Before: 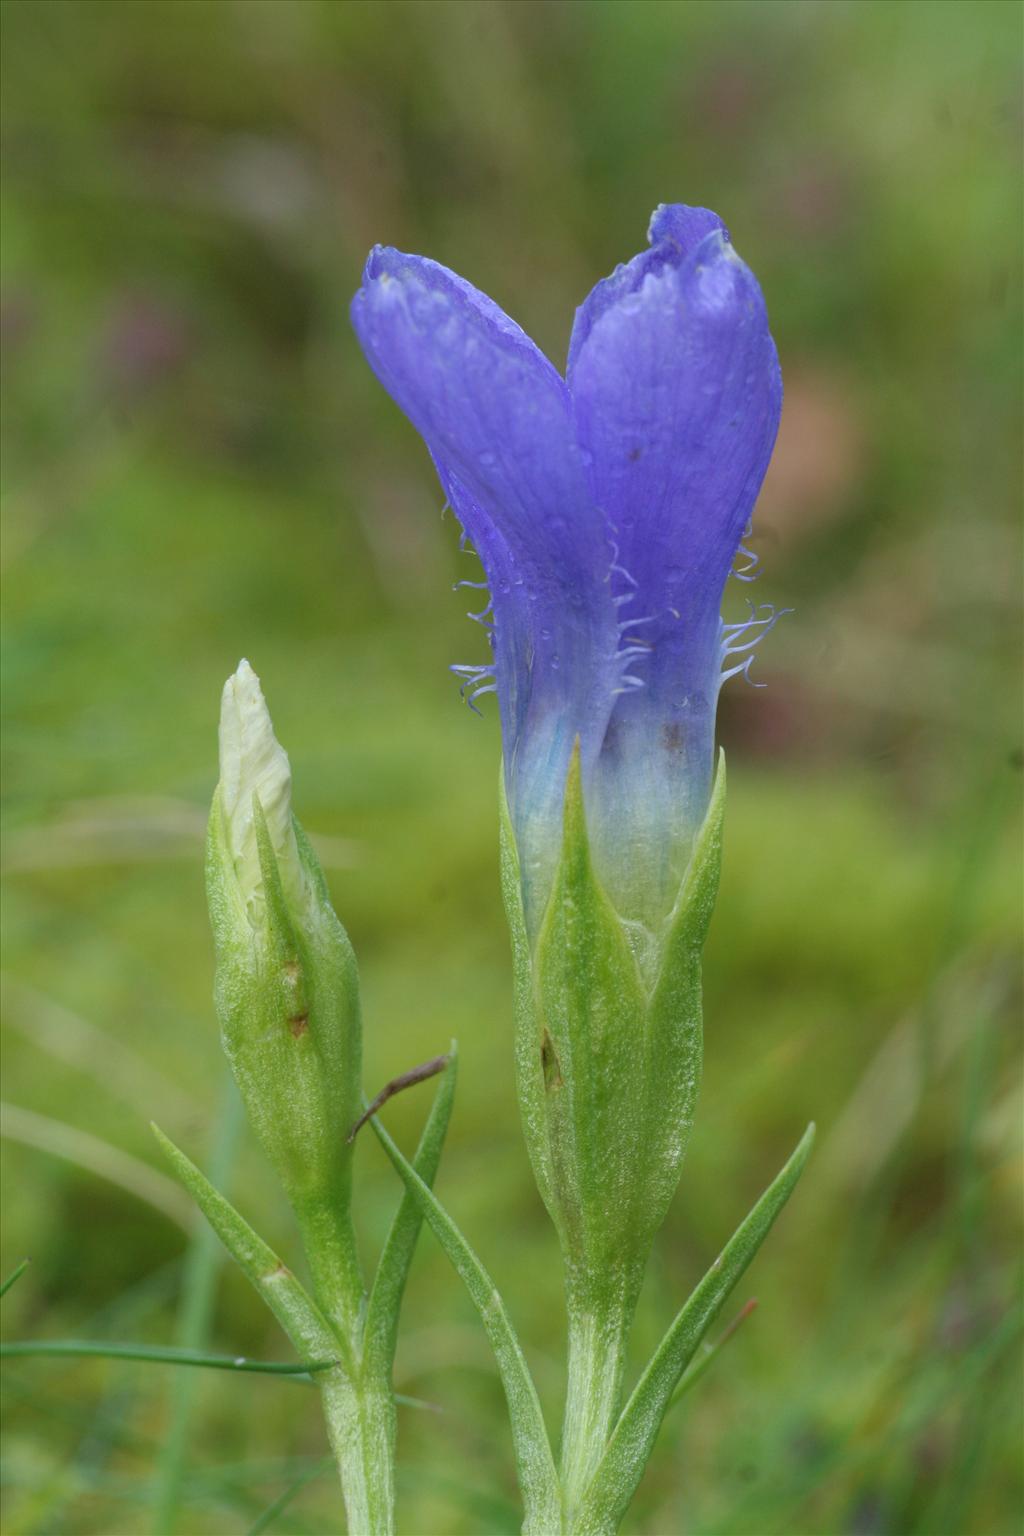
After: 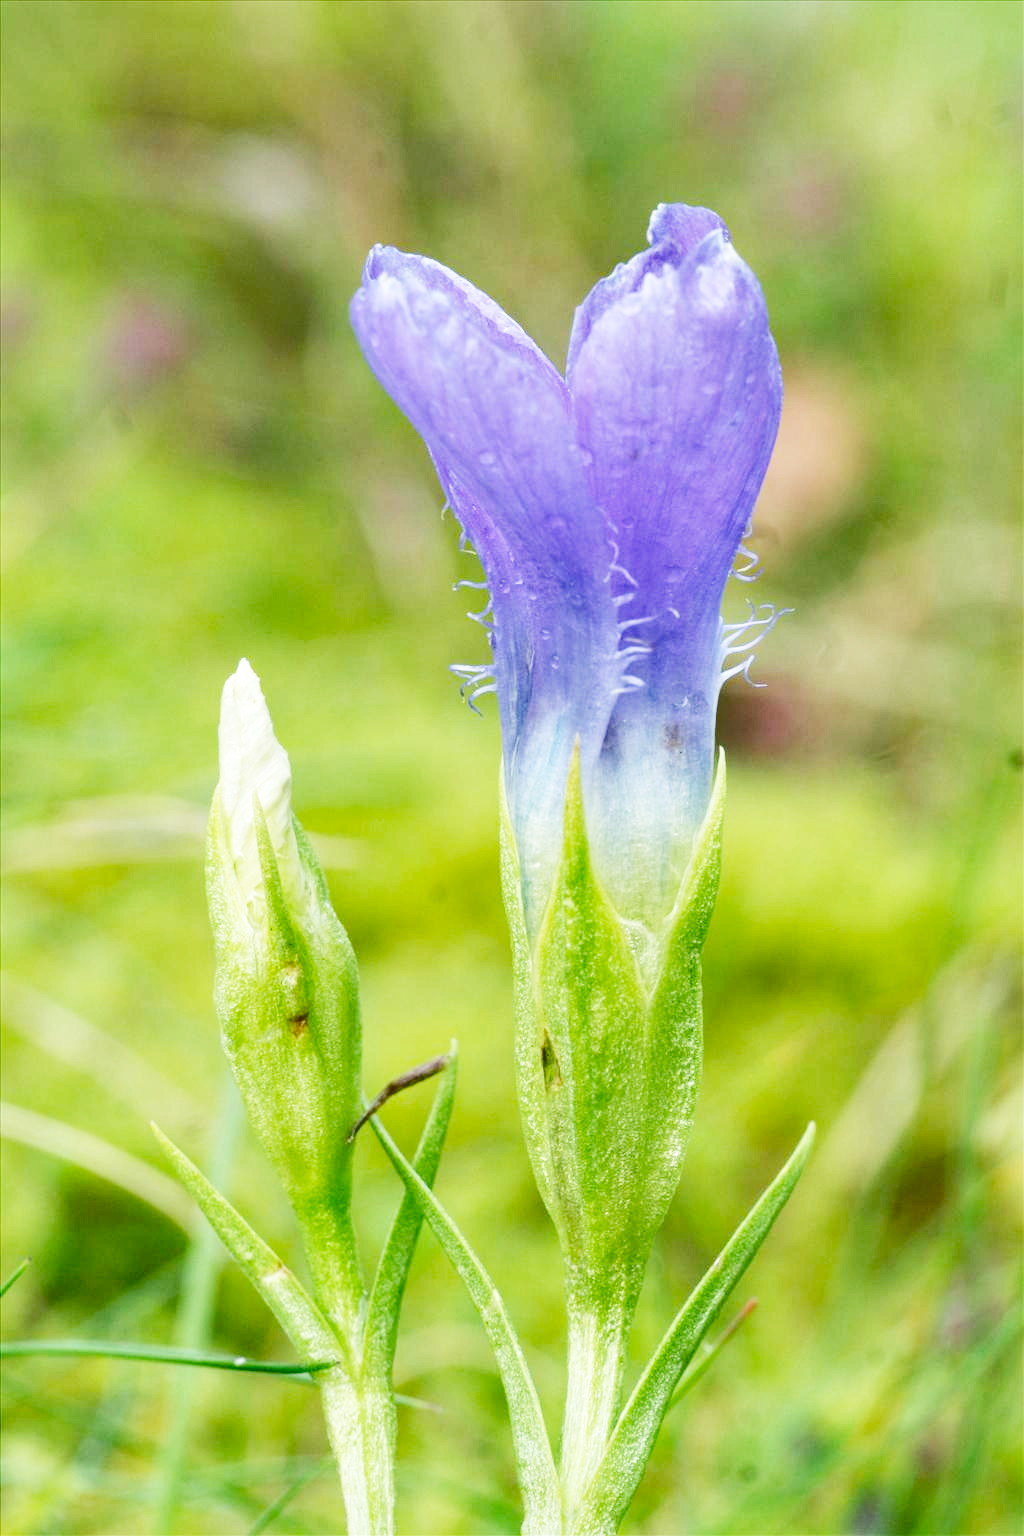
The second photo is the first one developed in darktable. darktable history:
base curve: curves: ch0 [(0, 0) (0.012, 0.01) (0.073, 0.168) (0.31, 0.711) (0.645, 0.957) (1, 1)], fusion 1, preserve colors none
shadows and highlights: highlights color adjustment 55.9%, low approximation 0.01, soften with gaussian
